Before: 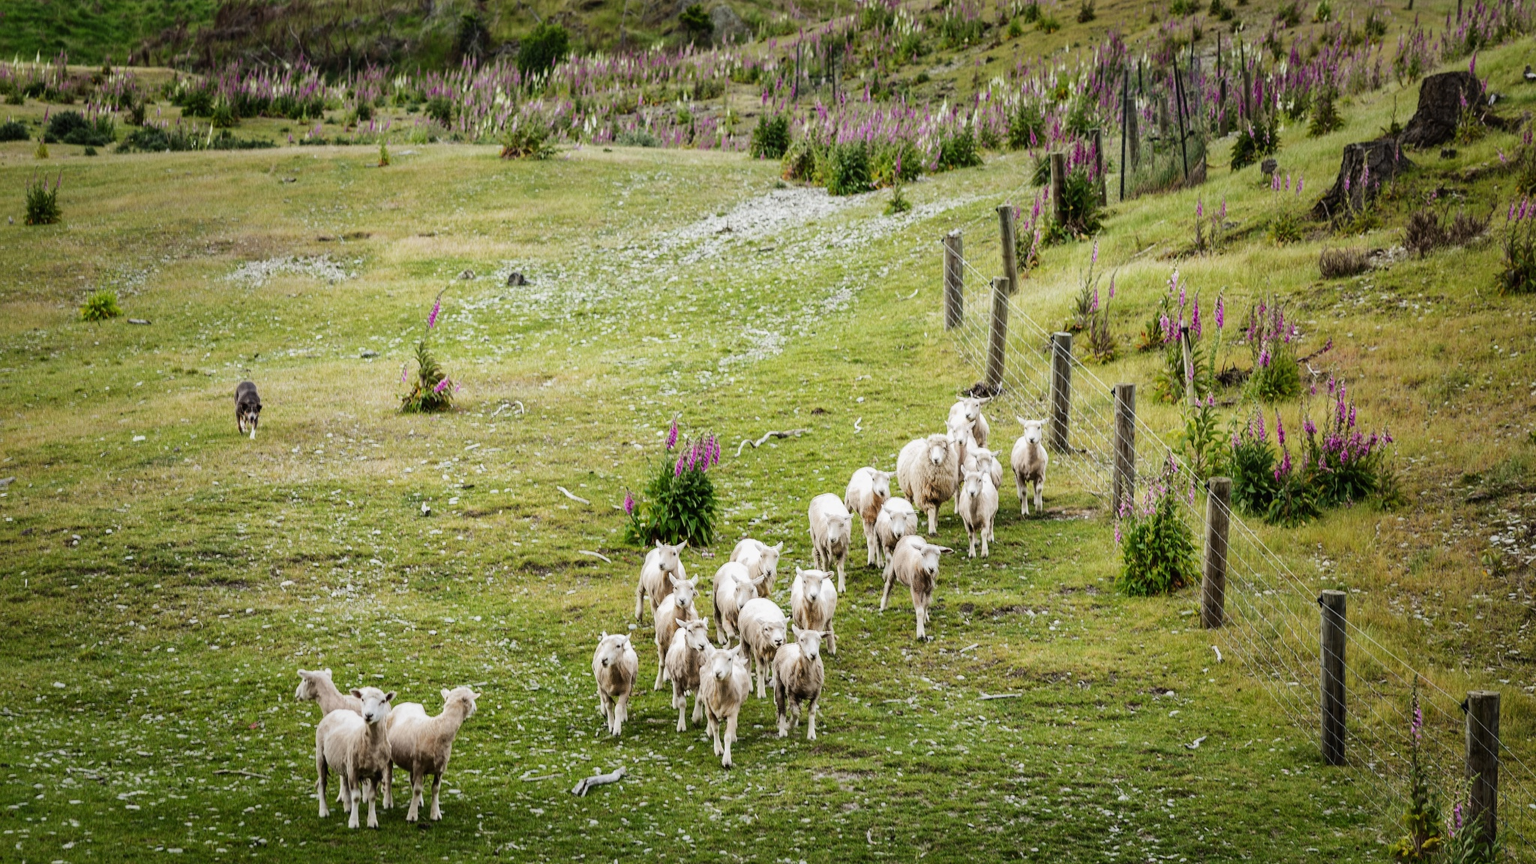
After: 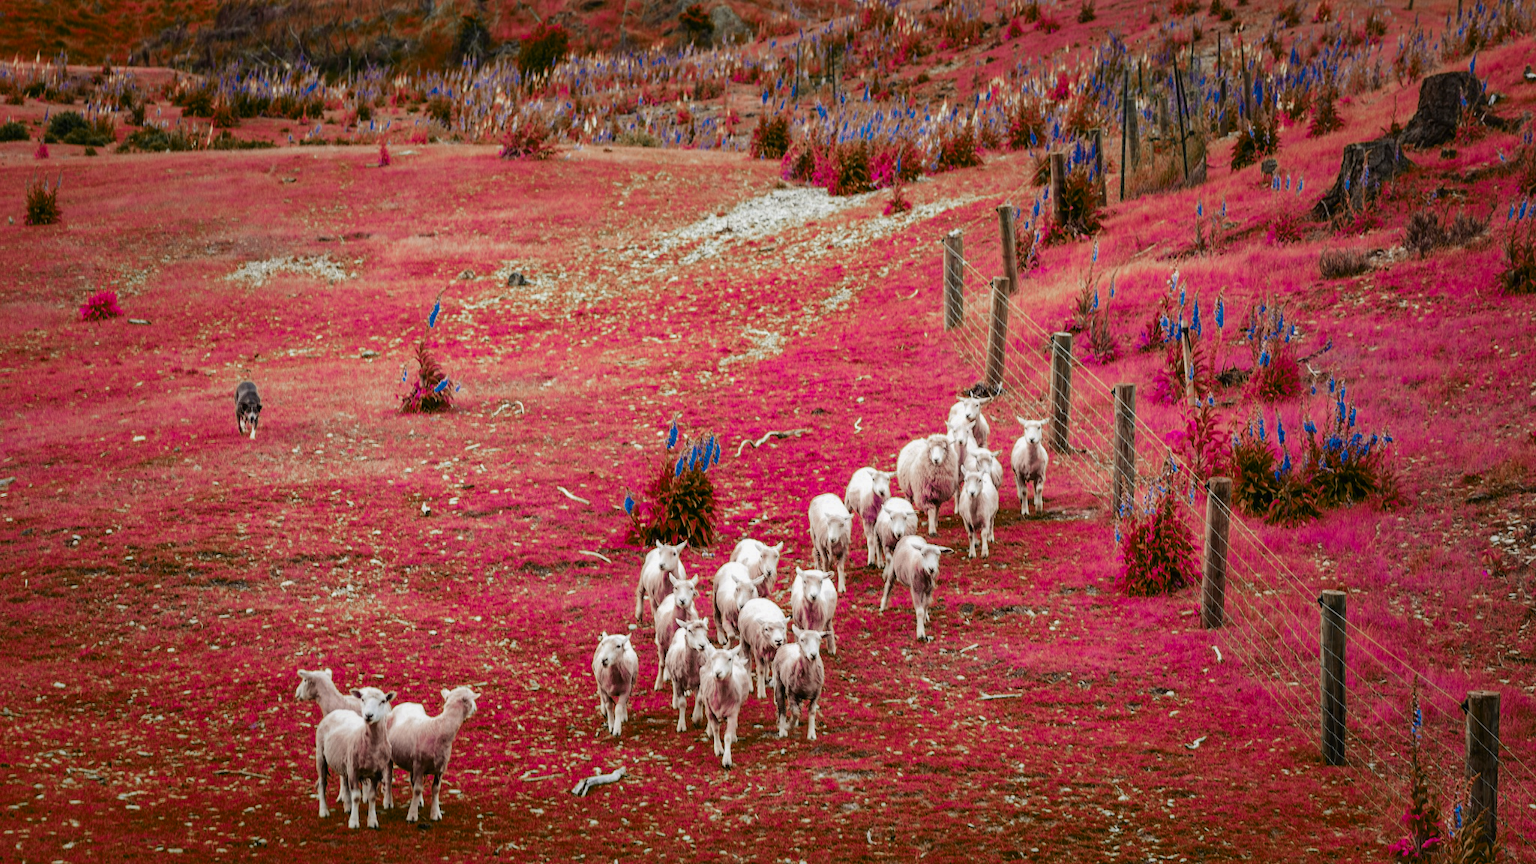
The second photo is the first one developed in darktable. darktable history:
color zones: curves: ch0 [(0.826, 0.353)]; ch1 [(0.242, 0.647) (0.889, 0.342)]; ch2 [(0.246, 0.089) (0.969, 0.068)]
